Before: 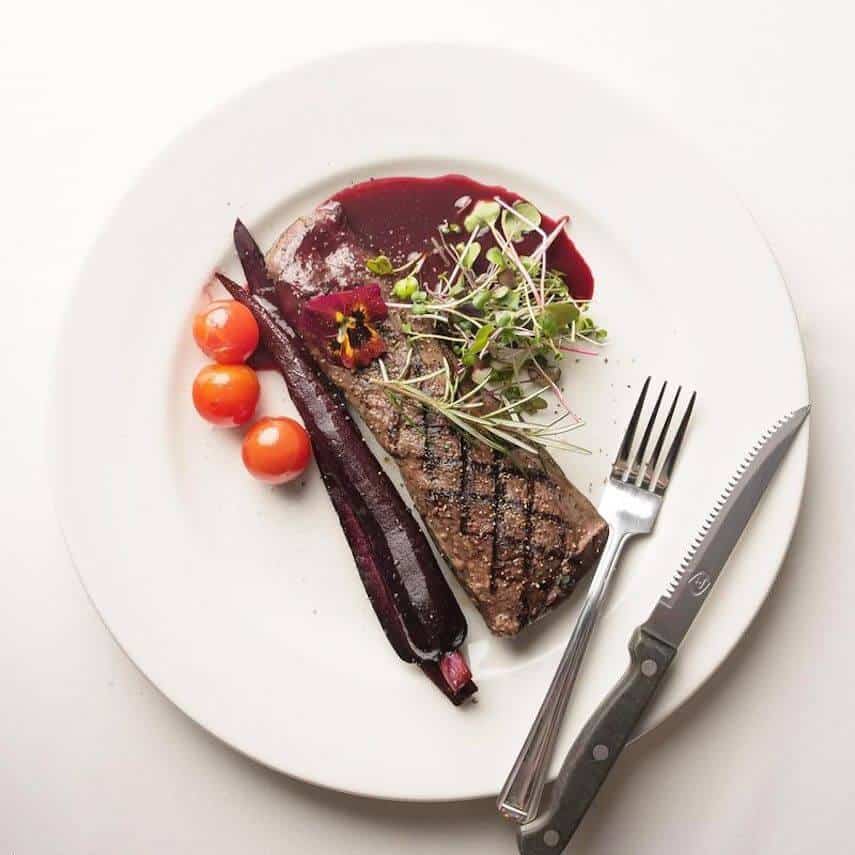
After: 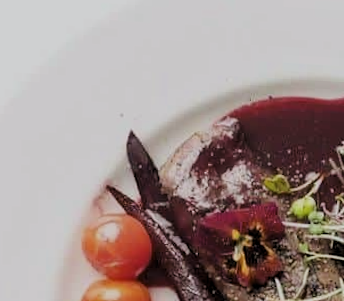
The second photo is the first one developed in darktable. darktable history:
white balance: red 0.982, blue 1.018
rotate and perspective: rotation 0.679°, lens shift (horizontal) 0.136, crop left 0.009, crop right 0.991, crop top 0.078, crop bottom 0.95
filmic rgb: black relative exposure -7.65 EV, white relative exposure 4.56 EV, hardness 3.61
crop: left 15.452%, top 5.459%, right 43.956%, bottom 56.62%
levels: levels [0.029, 0.545, 0.971]
